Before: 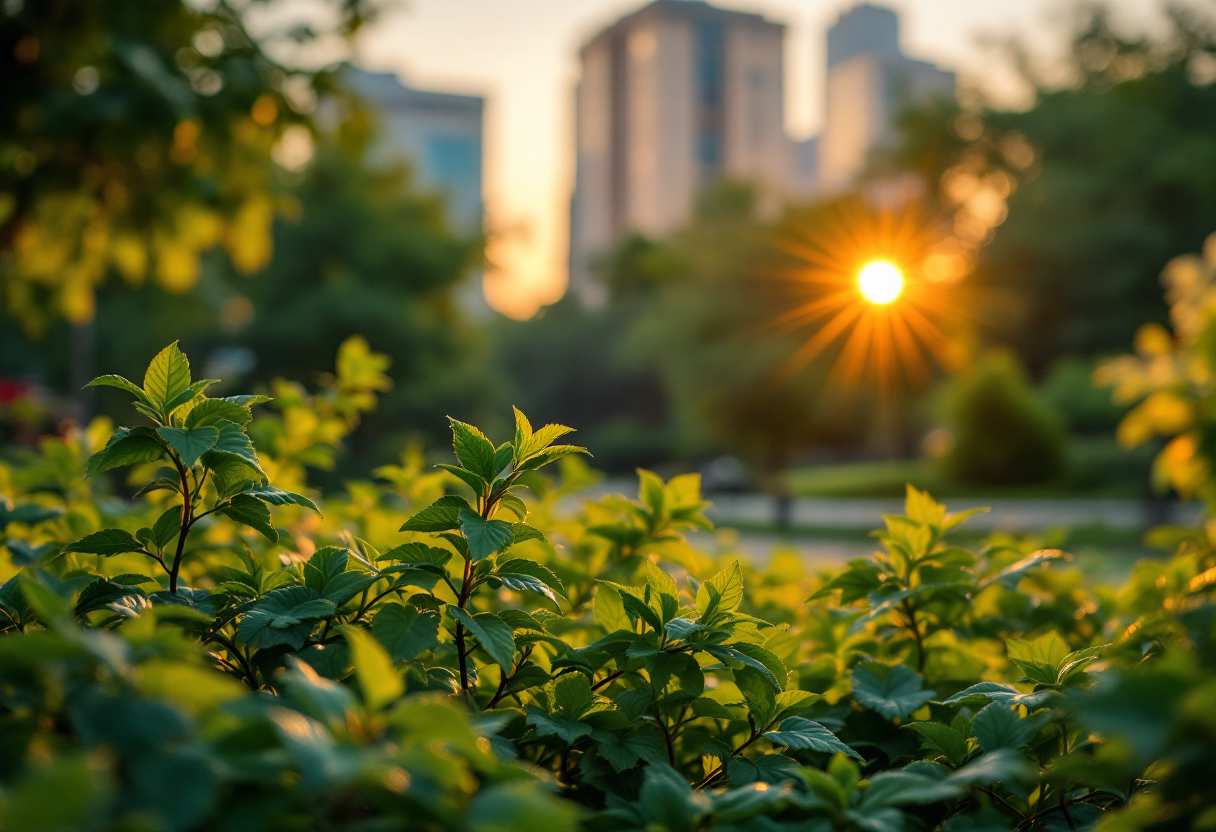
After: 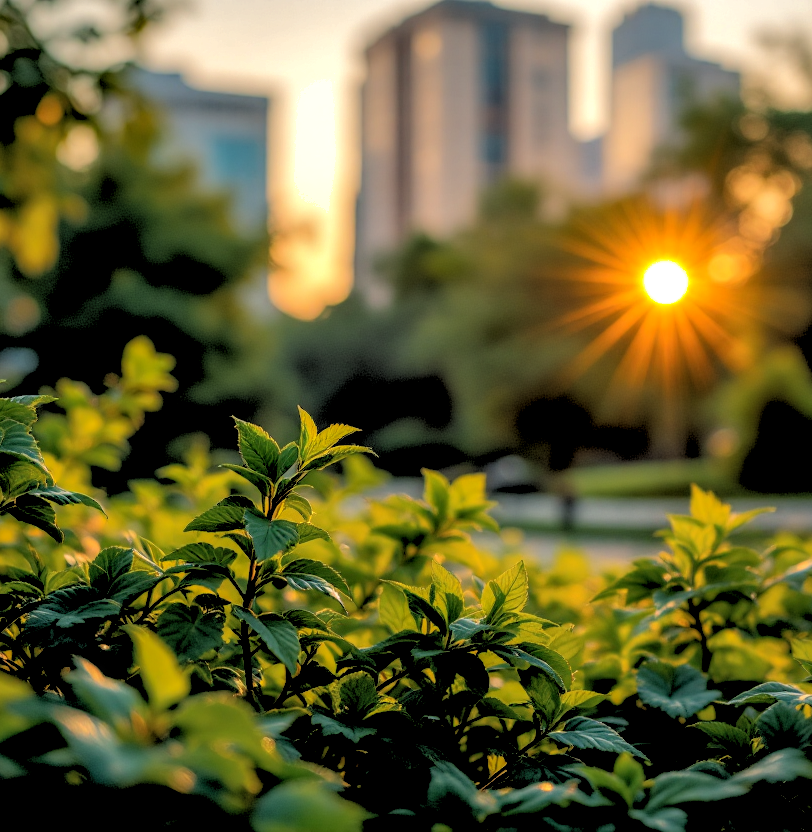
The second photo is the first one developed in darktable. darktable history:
local contrast: on, module defaults
crop and rotate: left 17.732%, right 15.423%
rgb levels: levels [[0.029, 0.461, 0.922], [0, 0.5, 1], [0, 0.5, 1]]
shadows and highlights: on, module defaults
